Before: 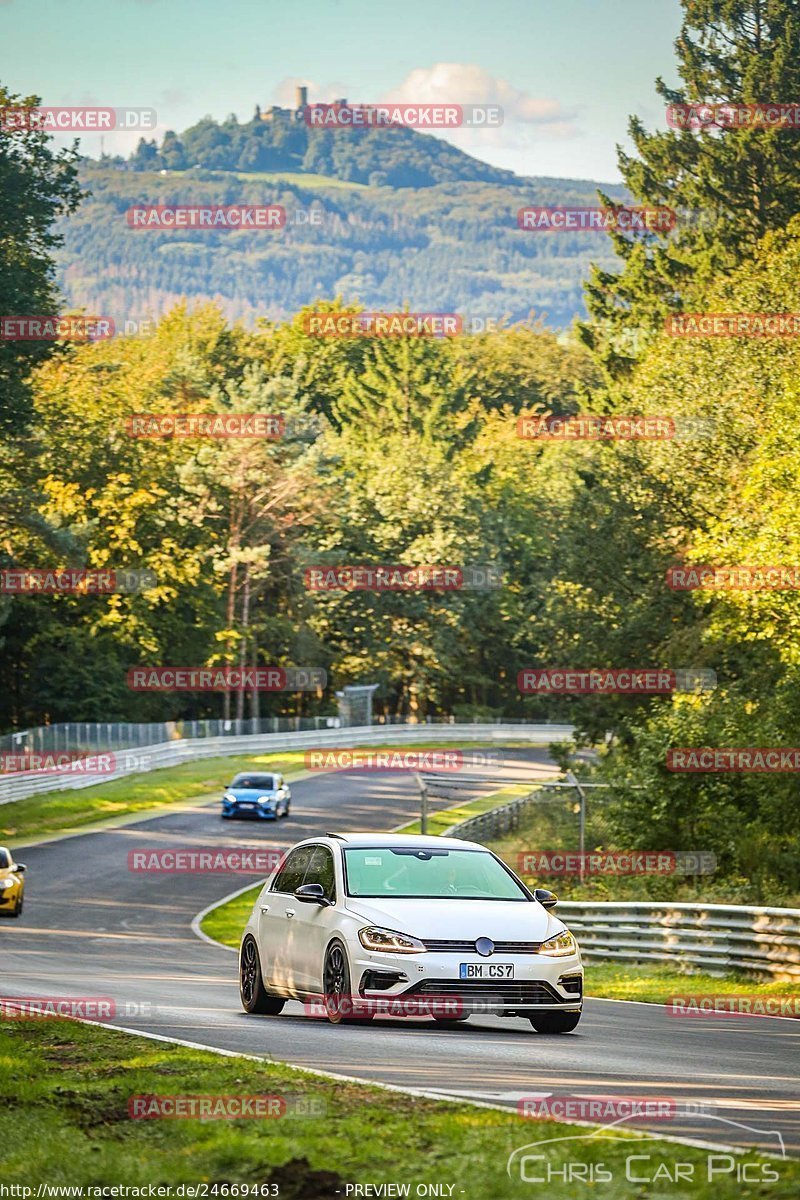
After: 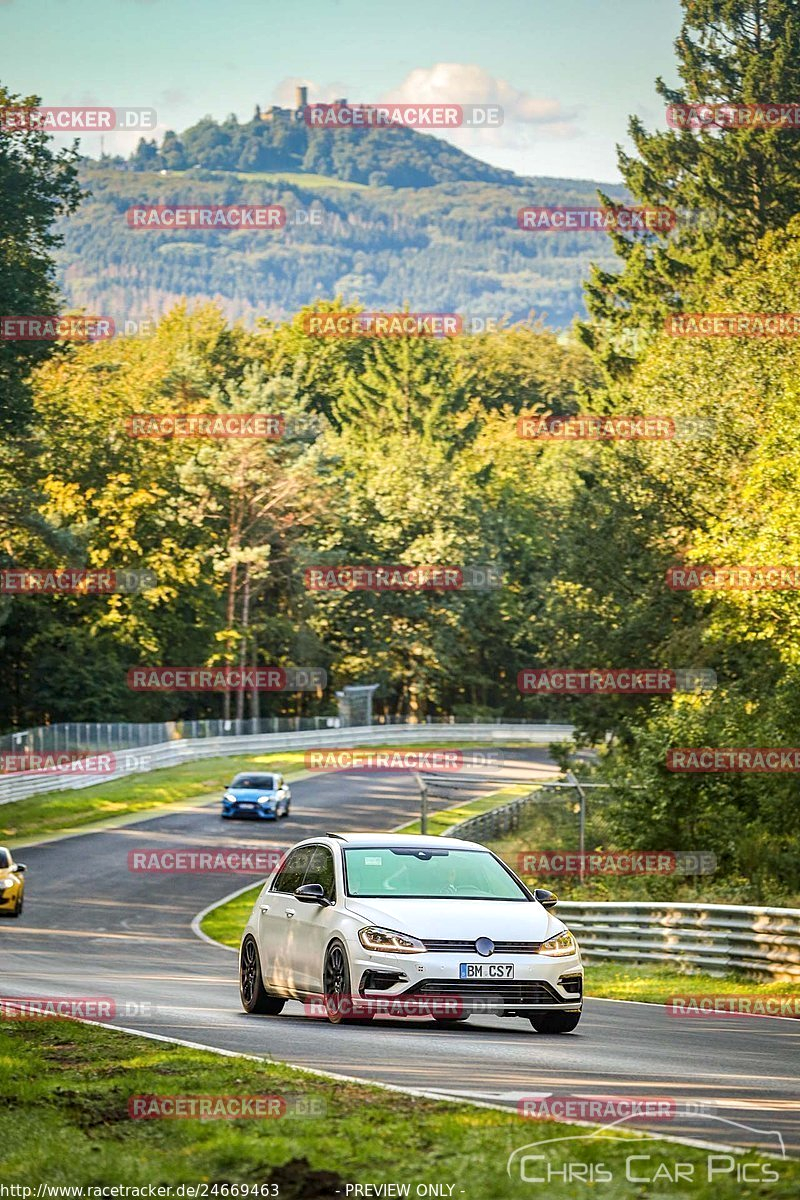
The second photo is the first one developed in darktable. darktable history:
local contrast: highlights 104%, shadows 103%, detail 119%, midtone range 0.2
